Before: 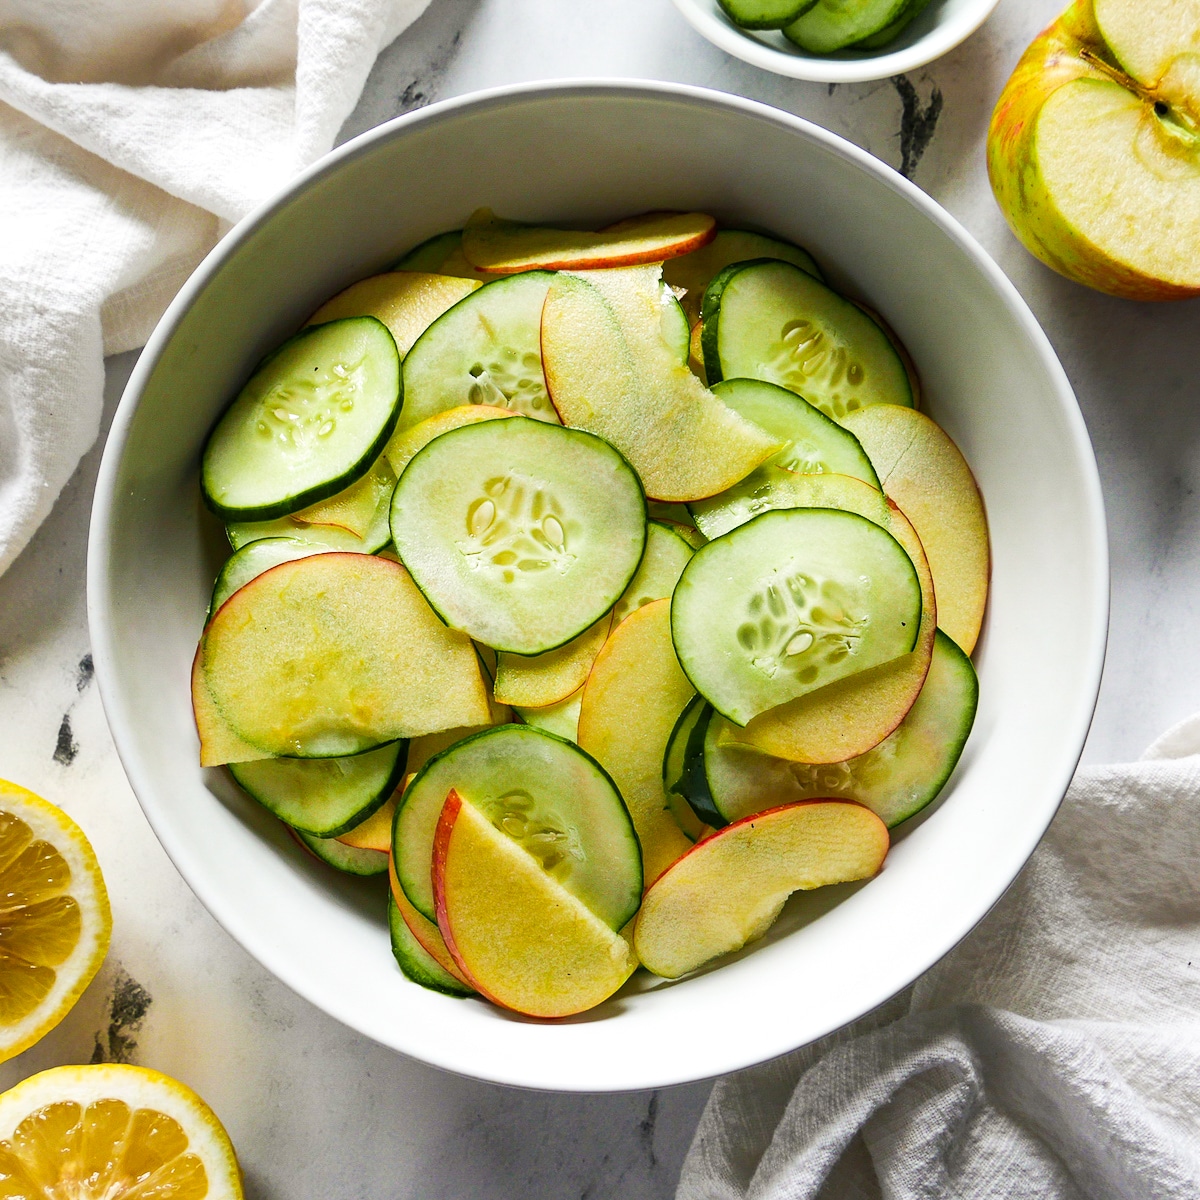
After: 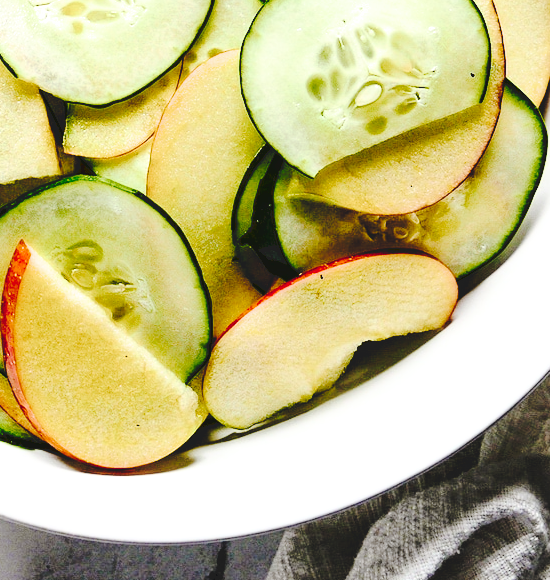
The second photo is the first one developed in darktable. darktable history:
filmic rgb: black relative exposure -3.57 EV, white relative exposure 2.29 EV, hardness 3.41
tone curve: curves: ch0 [(0, 0) (0.003, 0.117) (0.011, 0.115) (0.025, 0.116) (0.044, 0.116) (0.069, 0.112) (0.1, 0.113) (0.136, 0.127) (0.177, 0.148) (0.224, 0.191) (0.277, 0.249) (0.335, 0.363) (0.399, 0.479) (0.468, 0.589) (0.543, 0.664) (0.623, 0.733) (0.709, 0.799) (0.801, 0.852) (0.898, 0.914) (1, 1)], preserve colors none
crop: left 35.976%, top 45.819%, right 18.162%, bottom 5.807%
